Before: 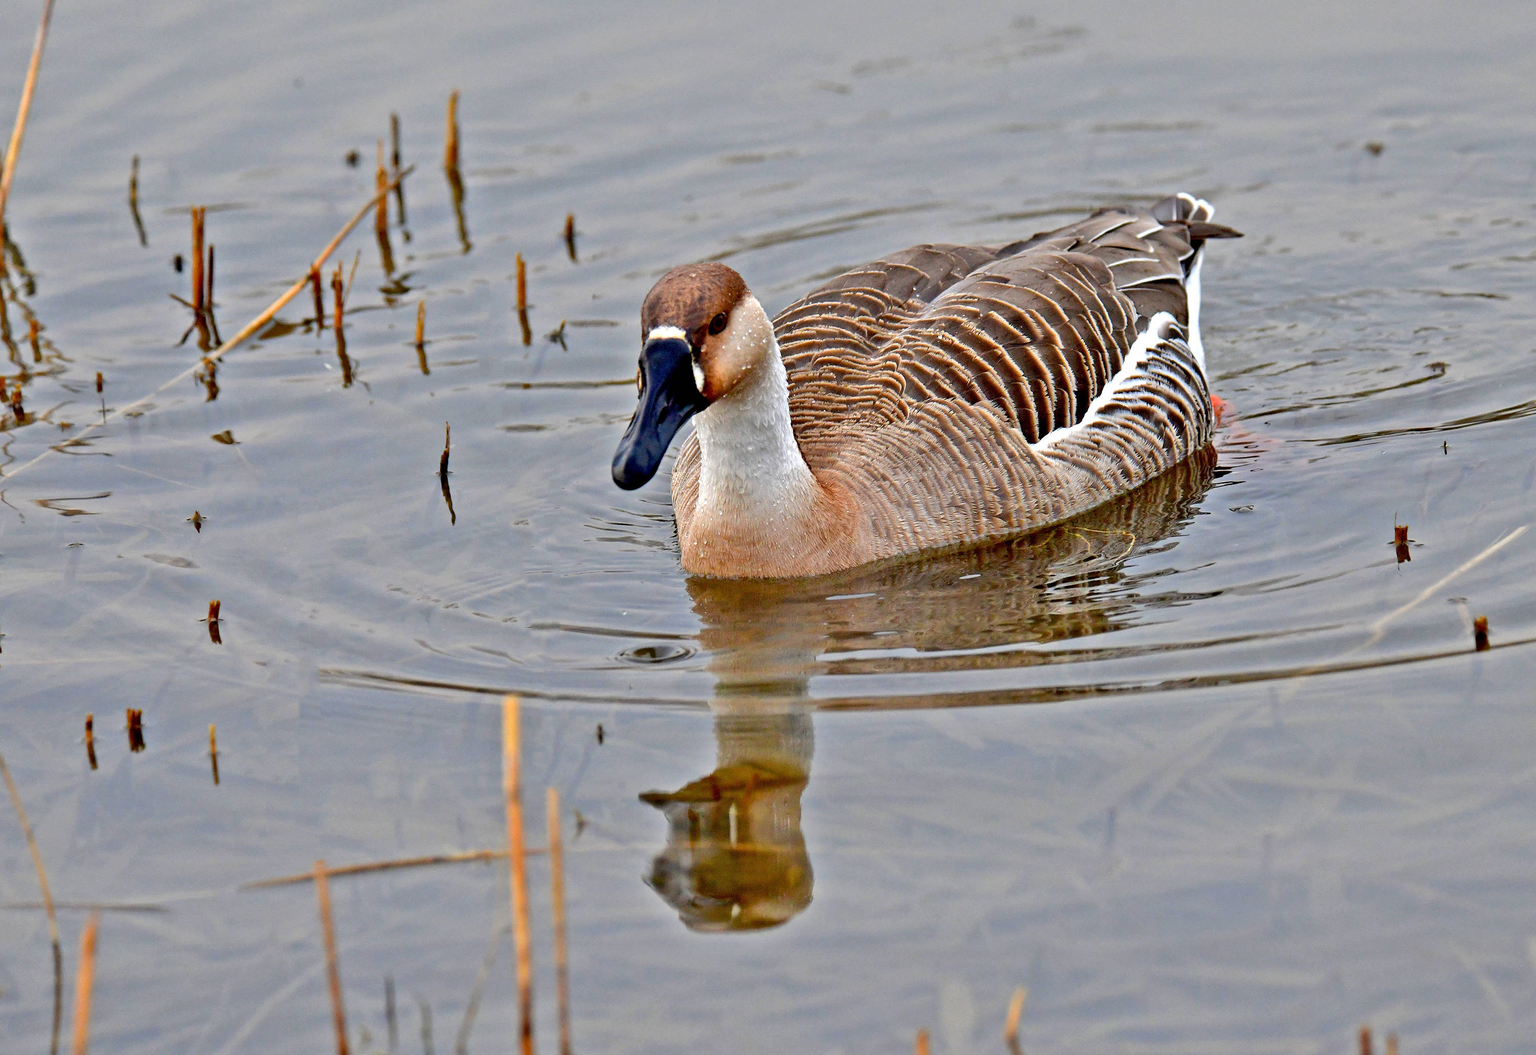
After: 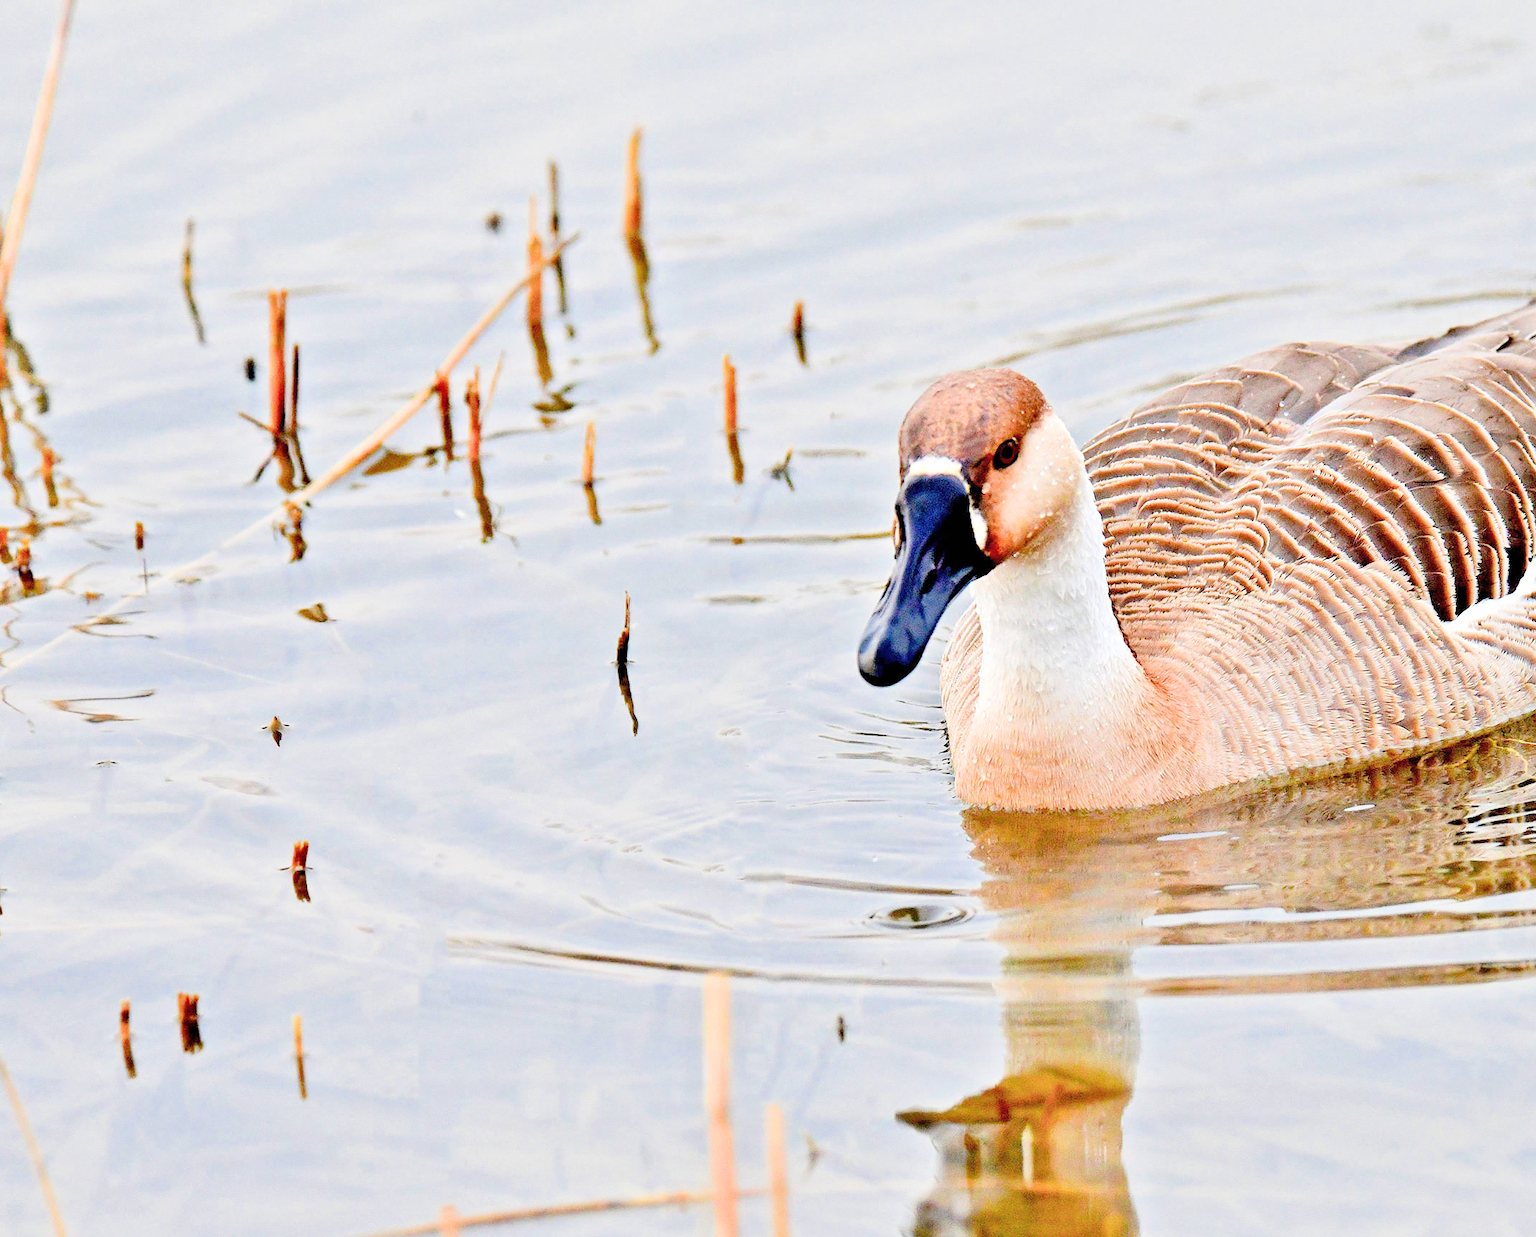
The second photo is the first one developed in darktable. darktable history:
exposure: black level correction 0, exposure 2.143 EV, compensate highlight preservation false
filmic rgb: black relative exposure -7.45 EV, white relative exposure 4.86 EV, hardness 3.4
crop: right 28.624%, bottom 16.25%
